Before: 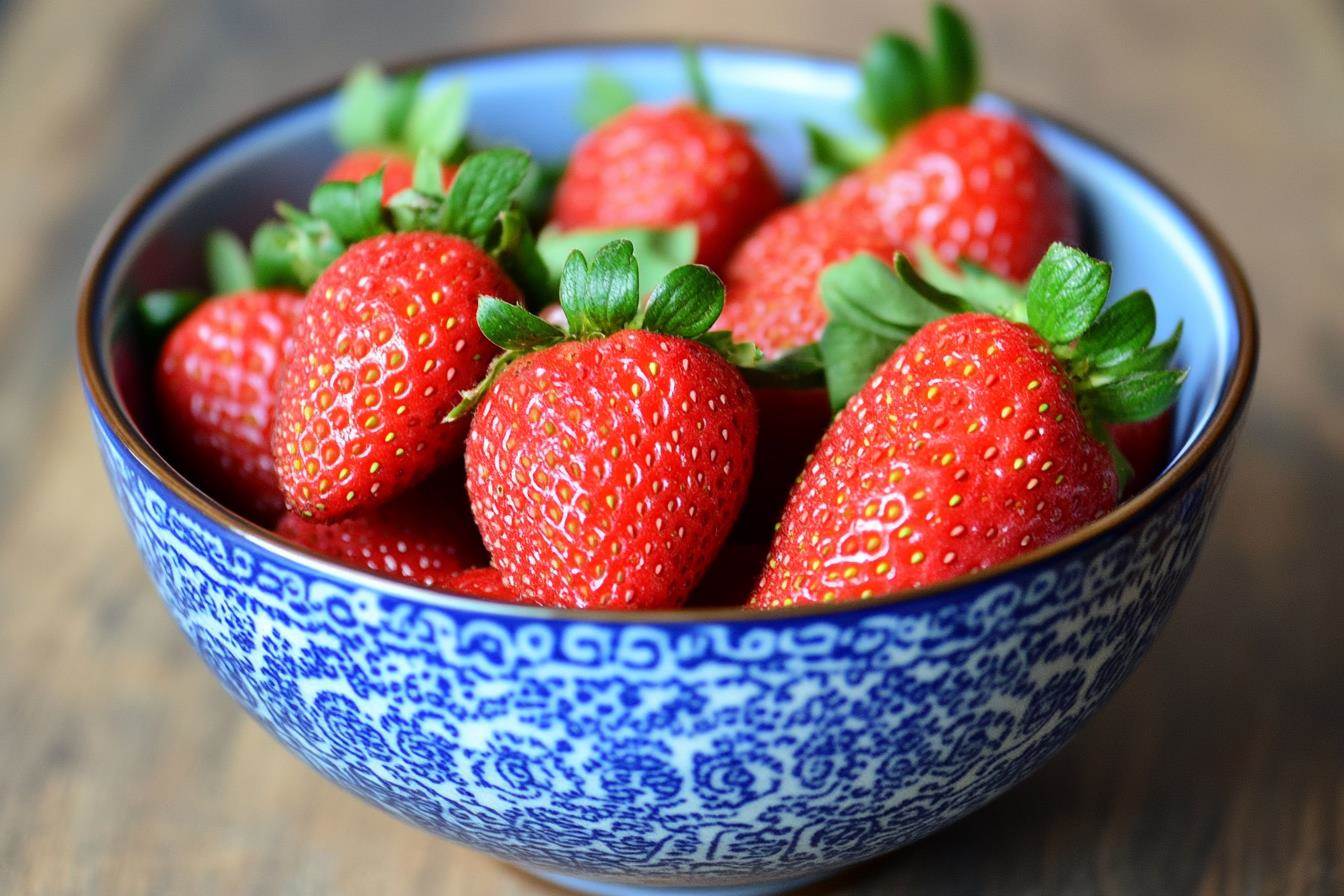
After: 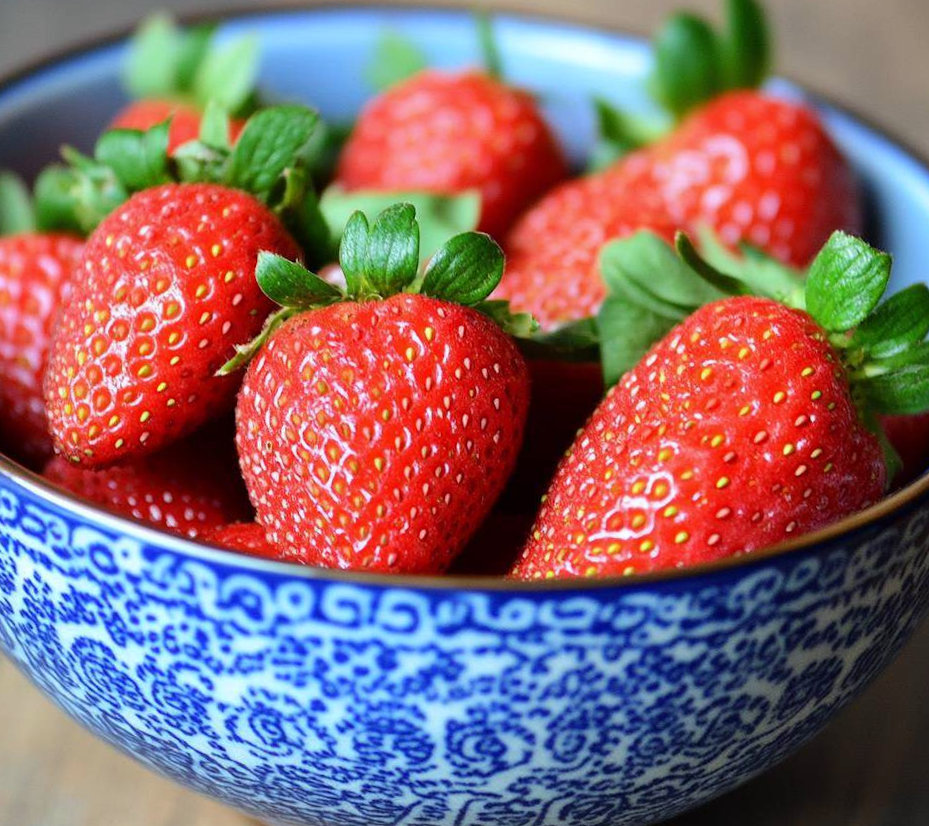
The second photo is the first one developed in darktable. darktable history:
white balance: red 0.986, blue 1.01
crop and rotate: angle -3.27°, left 14.277%, top 0.028%, right 10.766%, bottom 0.028%
